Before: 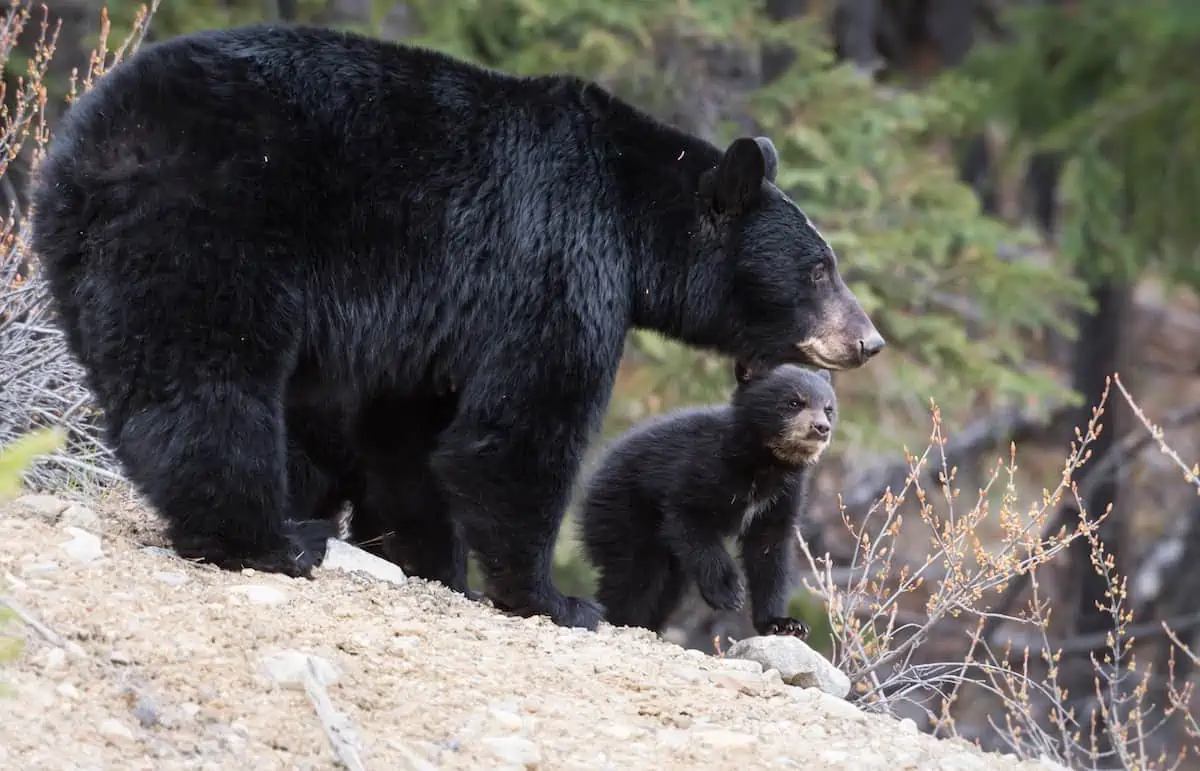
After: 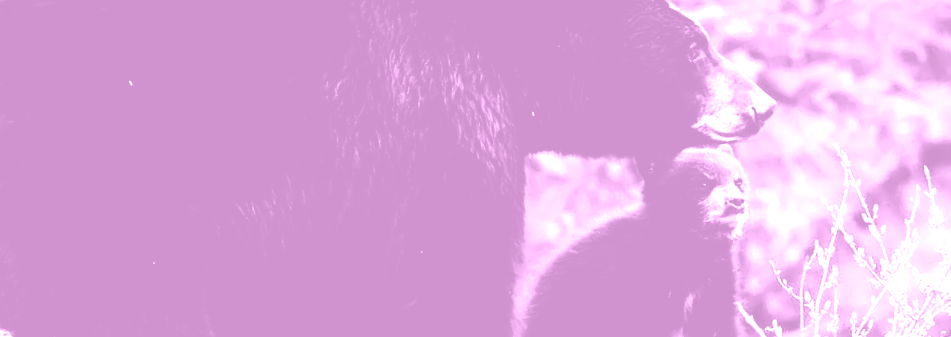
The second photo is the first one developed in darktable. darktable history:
tone curve: curves: ch0 [(0, 0) (0.004, 0.001) (0.133, 0.112) (0.325, 0.362) (0.832, 0.893) (1, 1)], color space Lab, linked channels, preserve colors none
rotate and perspective: rotation -14.8°, crop left 0.1, crop right 0.903, crop top 0.25, crop bottom 0.748
exposure: black level correction 0, exposure 1.1 EV, compensate exposure bias true, compensate highlight preservation false
colorize: hue 331.2°, saturation 75%, source mix 30.28%, lightness 70.52%, version 1
crop: left 3.015%, top 8.969%, right 9.647%, bottom 26.457%
tone equalizer: -8 EV -0.75 EV, -7 EV -0.7 EV, -6 EV -0.6 EV, -5 EV -0.4 EV, -3 EV 0.4 EV, -2 EV 0.6 EV, -1 EV 0.7 EV, +0 EV 0.75 EV, edges refinement/feathering 500, mask exposure compensation -1.57 EV, preserve details no
contrast brightness saturation: brightness -1, saturation 1
rgb curve: curves: ch2 [(0, 0) (0.567, 0.512) (1, 1)], mode RGB, independent channels
